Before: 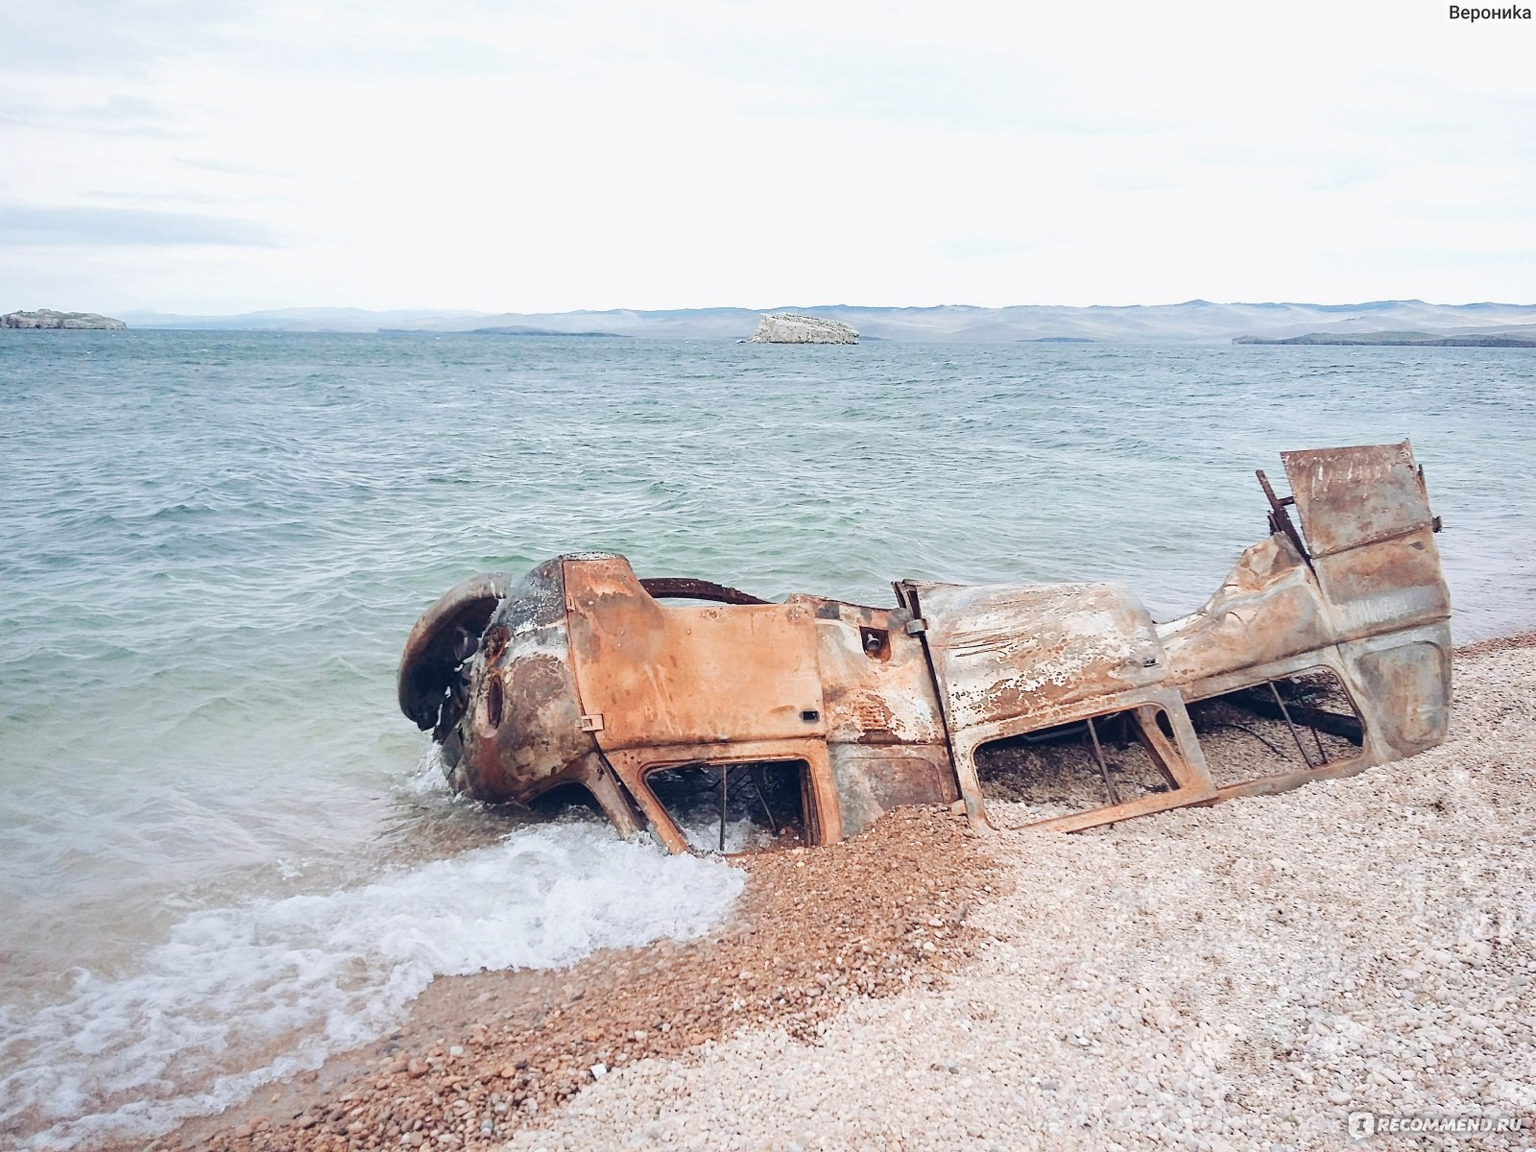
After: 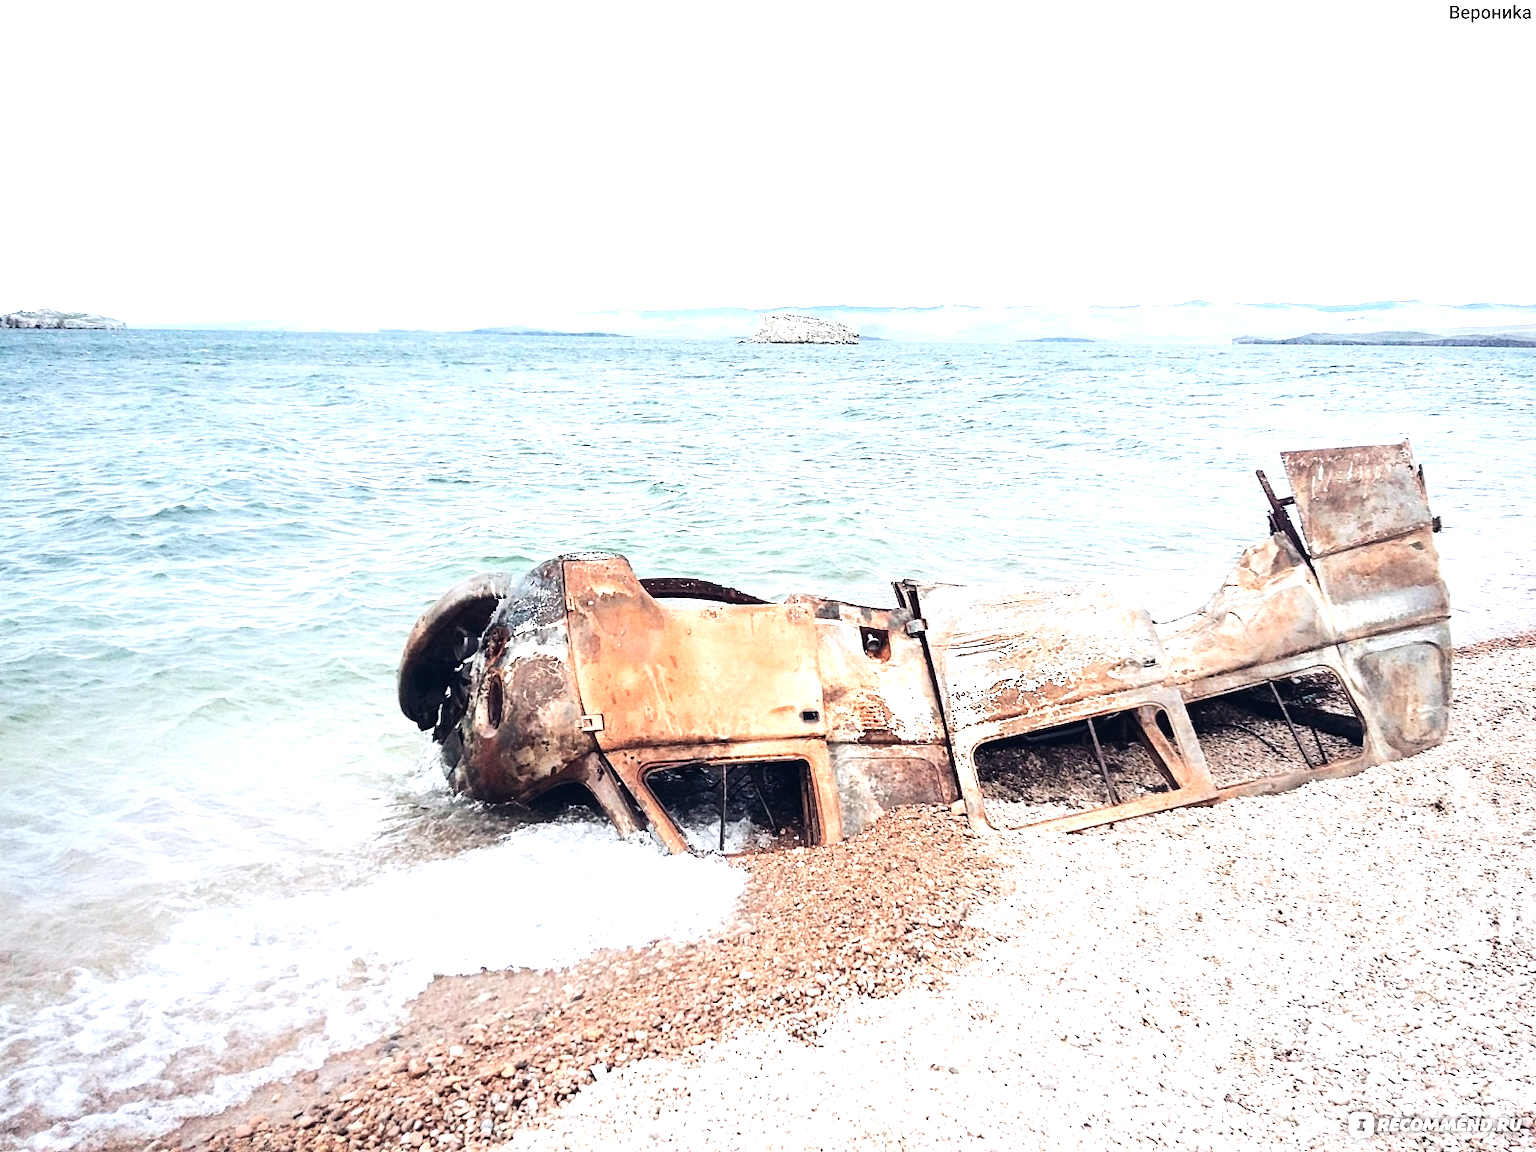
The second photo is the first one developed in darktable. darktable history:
tone equalizer: -8 EV -1.04 EV, -7 EV -1.01 EV, -6 EV -0.891 EV, -5 EV -0.568 EV, -3 EV 0.598 EV, -2 EV 0.895 EV, -1 EV 0.994 EV, +0 EV 1.07 EV, edges refinement/feathering 500, mask exposure compensation -1.57 EV, preserve details no
